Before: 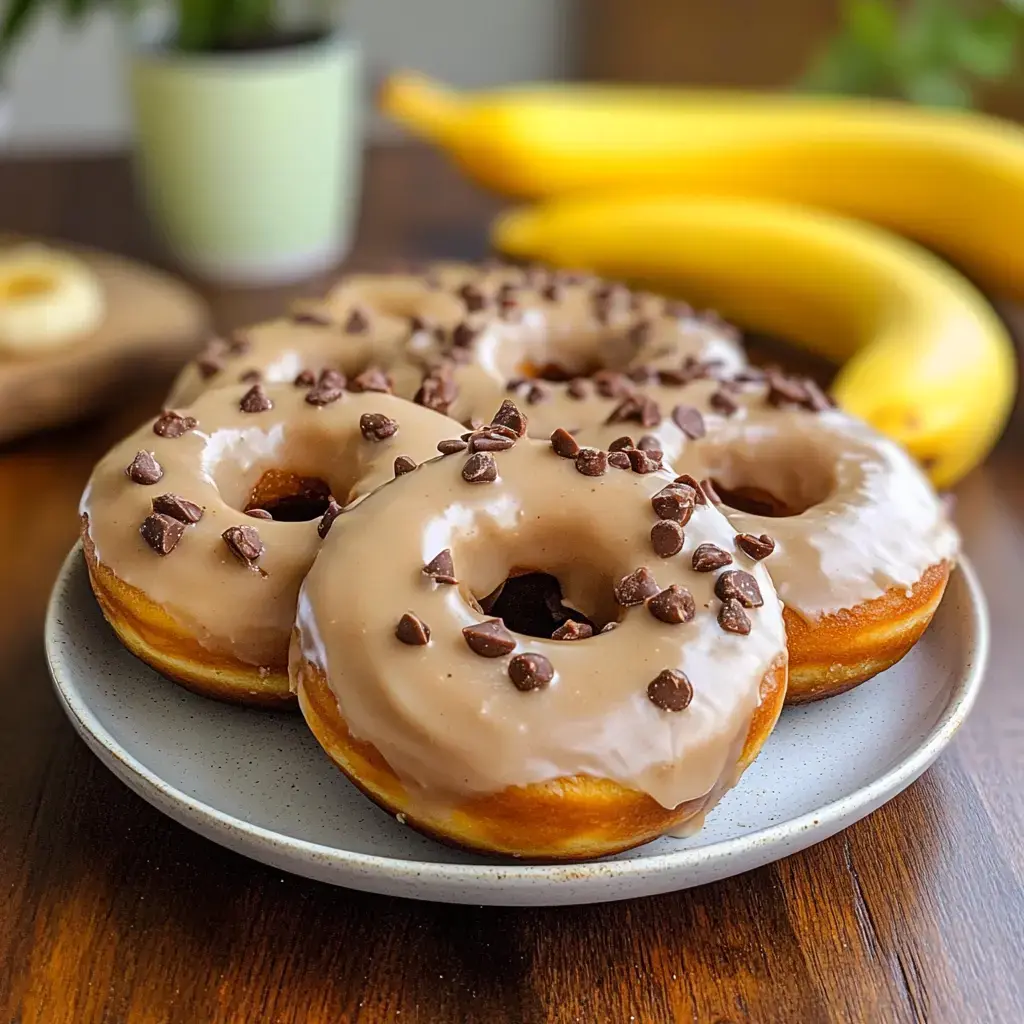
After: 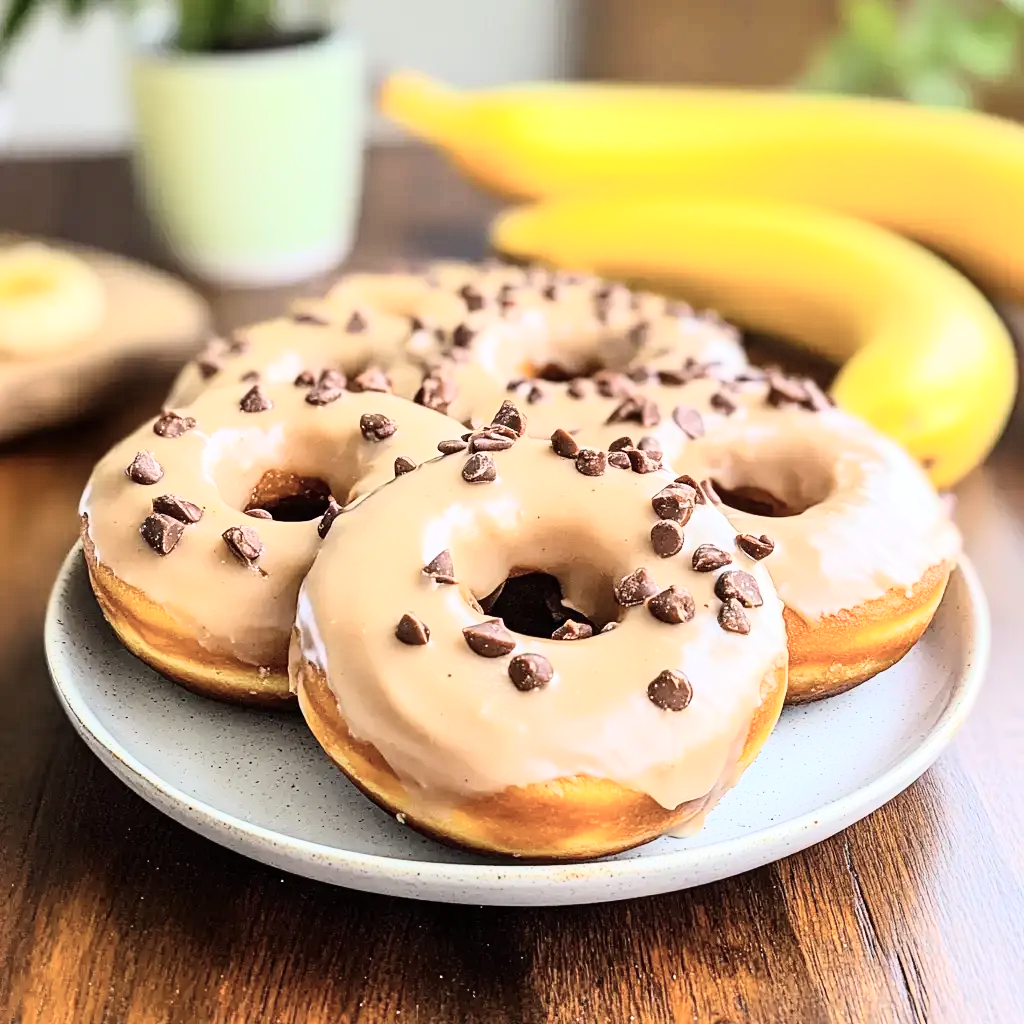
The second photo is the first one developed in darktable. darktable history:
tone curve: curves: ch0 [(0, 0) (0.003, 0.003) (0.011, 0.012) (0.025, 0.027) (0.044, 0.048) (0.069, 0.074) (0.1, 0.117) (0.136, 0.177) (0.177, 0.246) (0.224, 0.324) (0.277, 0.422) (0.335, 0.531) (0.399, 0.633) (0.468, 0.733) (0.543, 0.824) (0.623, 0.895) (0.709, 0.938) (0.801, 0.961) (0.898, 0.98) (1, 1)], color space Lab, independent channels, preserve colors none
